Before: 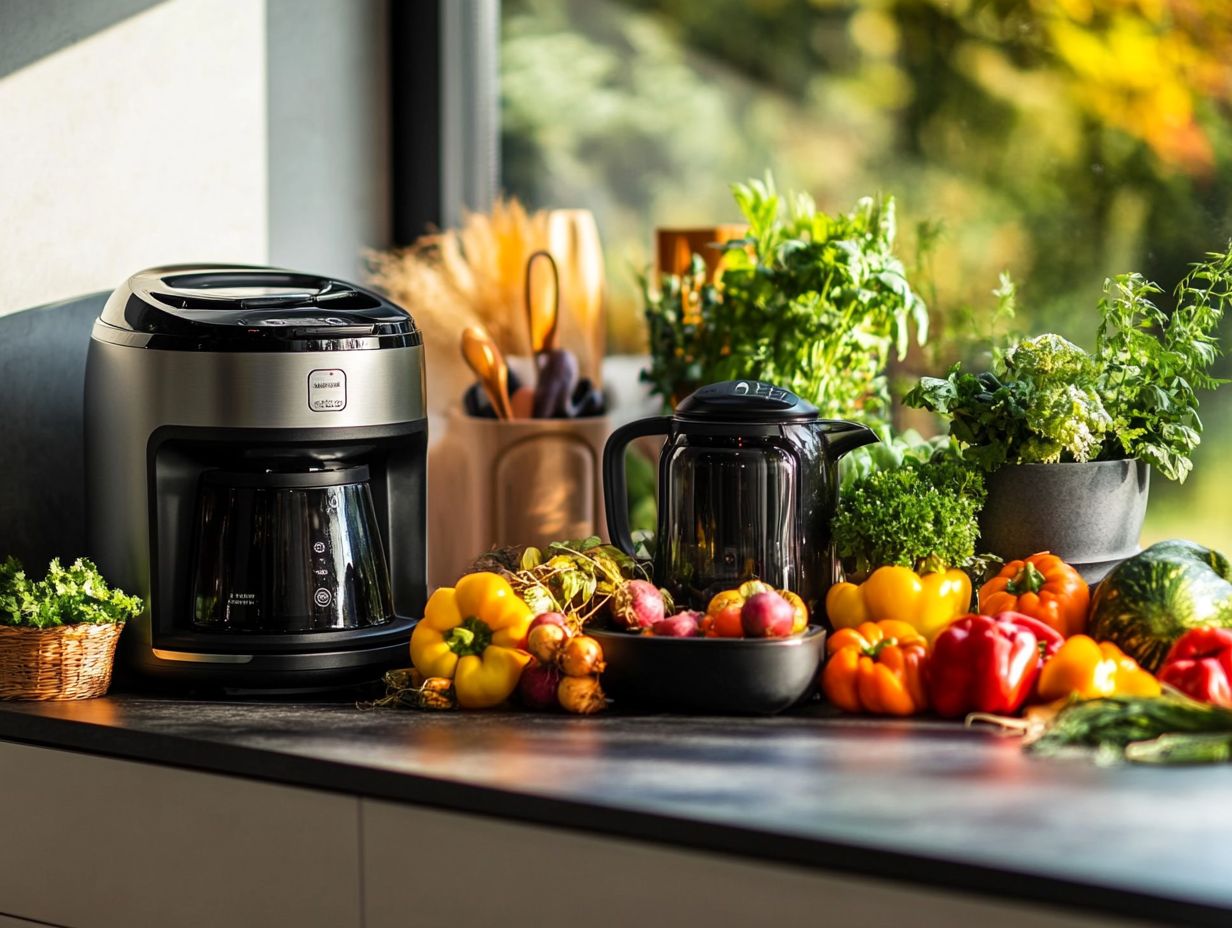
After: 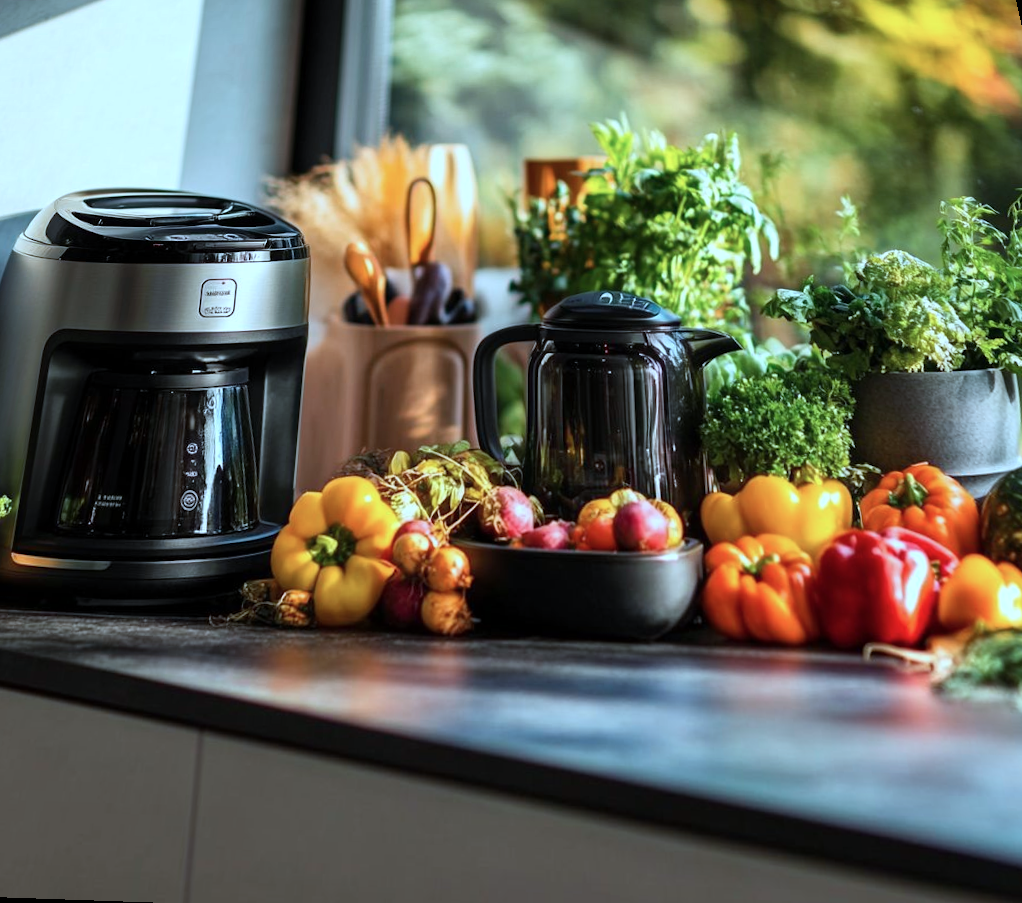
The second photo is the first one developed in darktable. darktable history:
rotate and perspective: rotation 0.72°, lens shift (vertical) -0.352, lens shift (horizontal) -0.051, crop left 0.152, crop right 0.859, crop top 0.019, crop bottom 0.964
color correction: highlights a* -9.35, highlights b* -23.15
